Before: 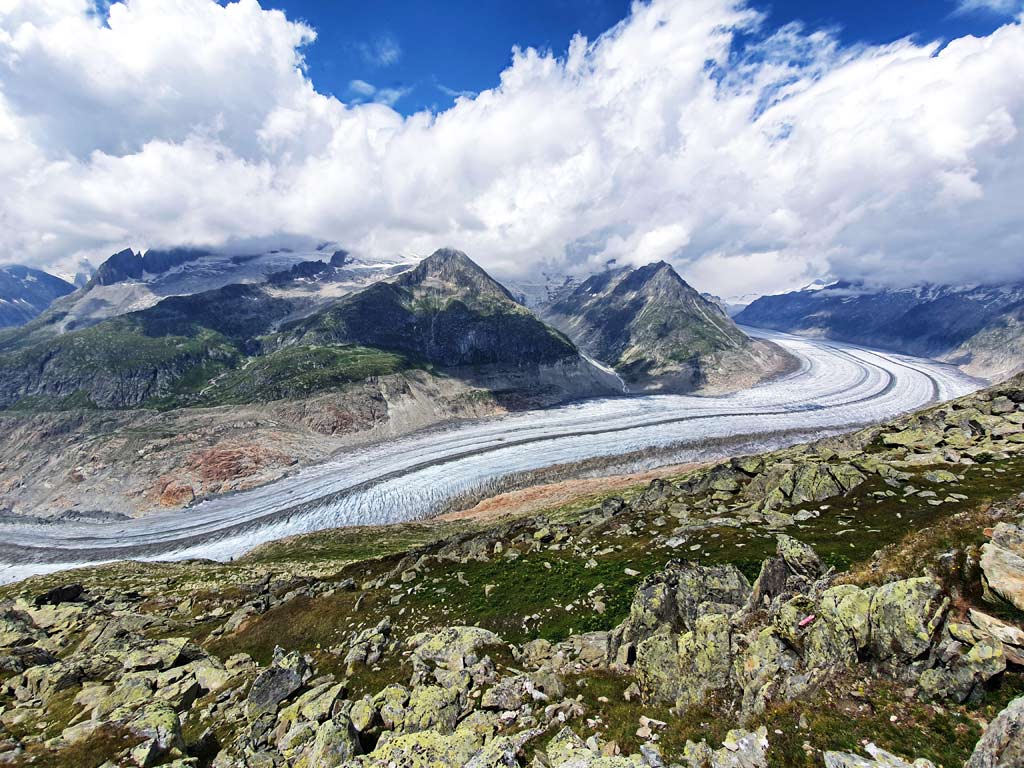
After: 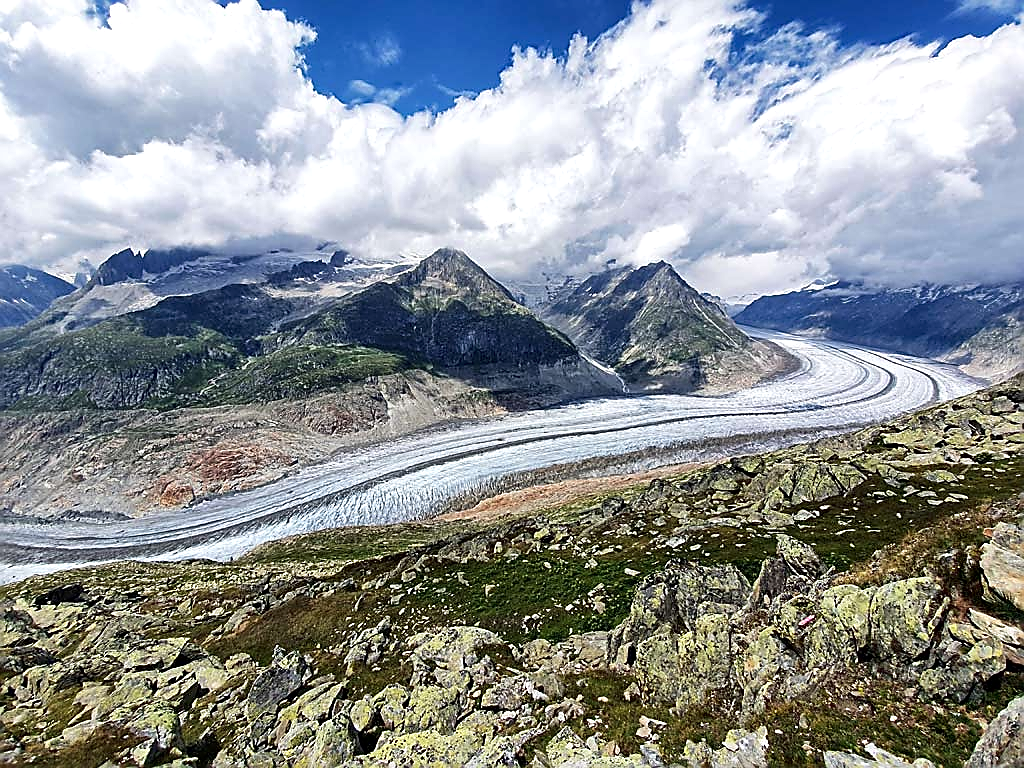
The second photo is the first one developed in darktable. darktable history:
sharpen: radius 1.386, amount 1.246, threshold 0.75
local contrast: mode bilateral grid, contrast 20, coarseness 50, detail 161%, midtone range 0.2
